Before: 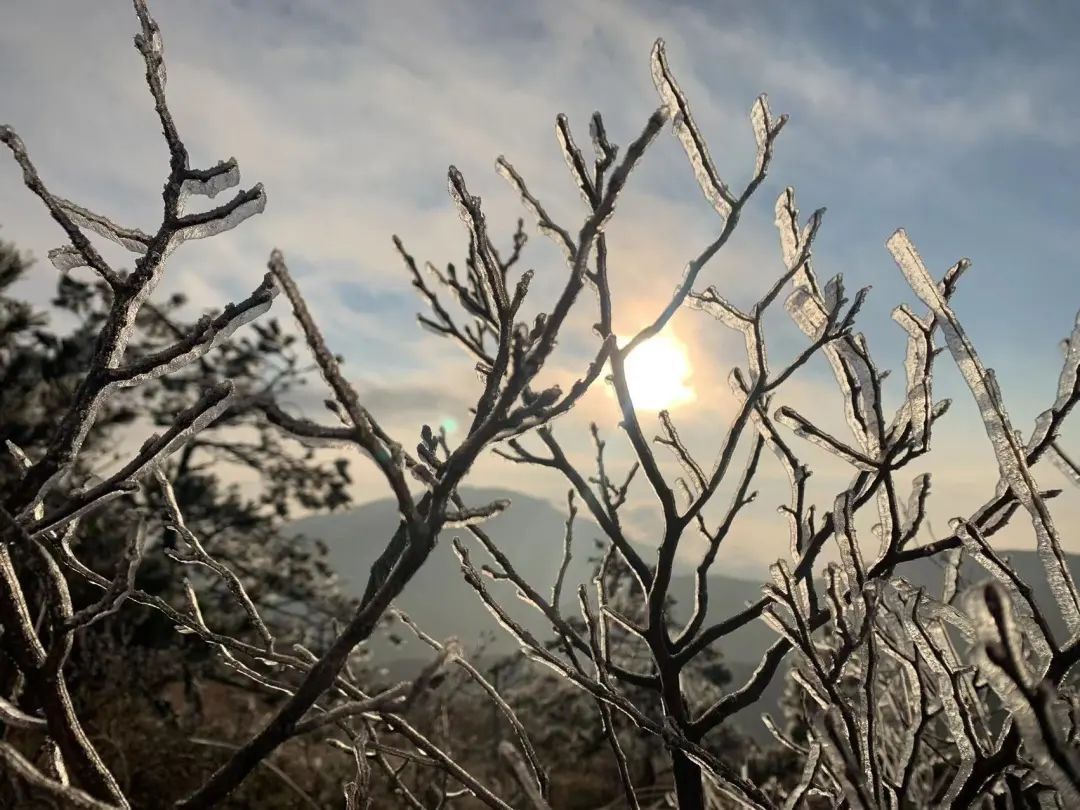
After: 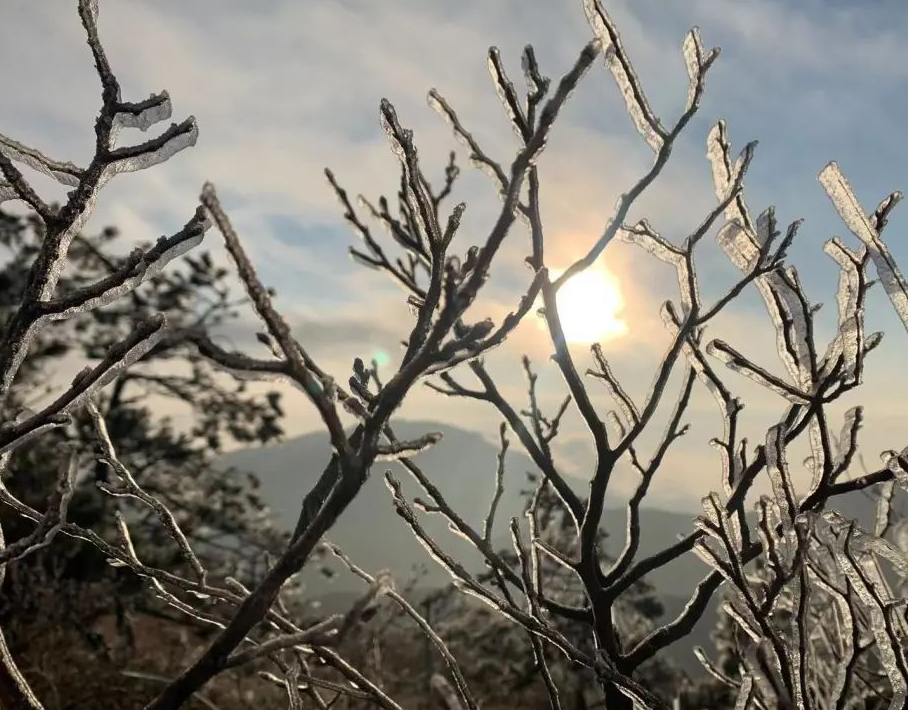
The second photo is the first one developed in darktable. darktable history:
crop: left 6.347%, top 8.284%, right 9.535%, bottom 4.037%
